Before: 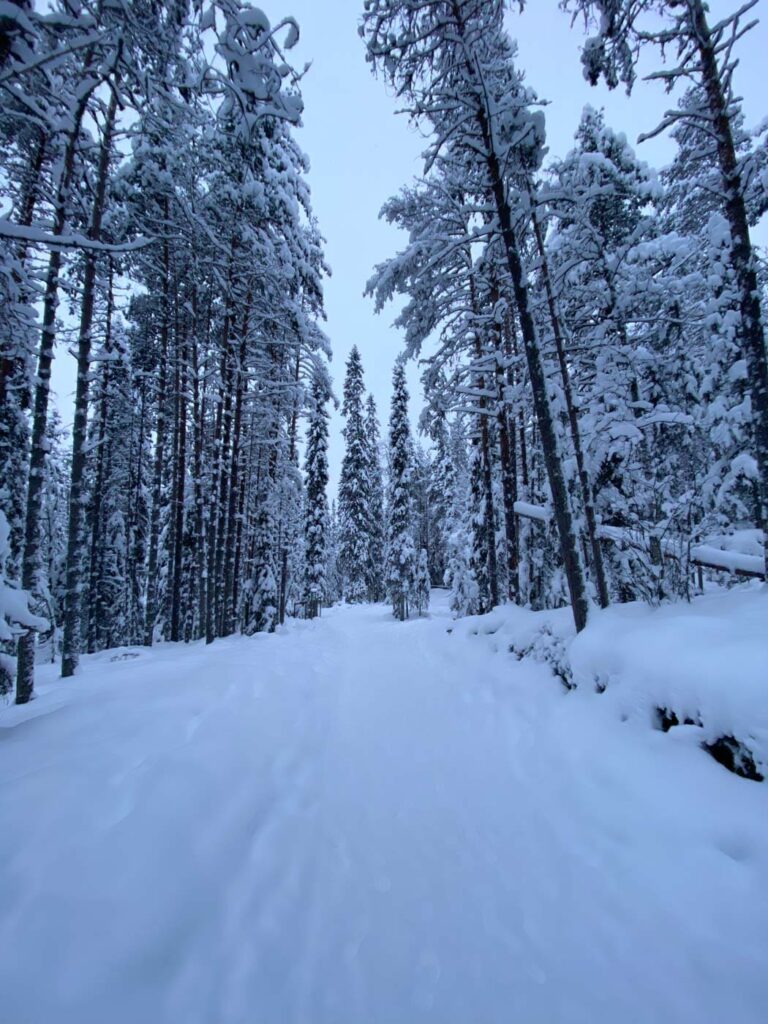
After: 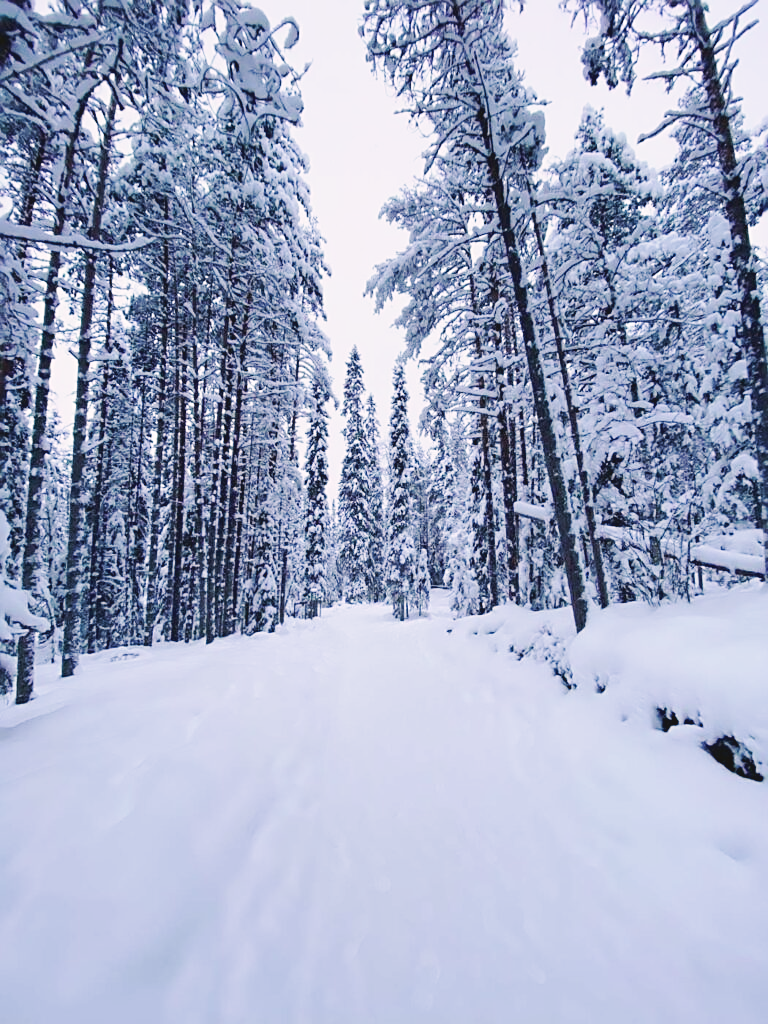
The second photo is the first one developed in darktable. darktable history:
sharpen: on, module defaults
color correction: highlights a* 5.81, highlights b* 4.84
base curve: curves: ch0 [(0, 0.007) (0.028, 0.063) (0.121, 0.311) (0.46, 0.743) (0.859, 0.957) (1, 1)], preserve colors none
